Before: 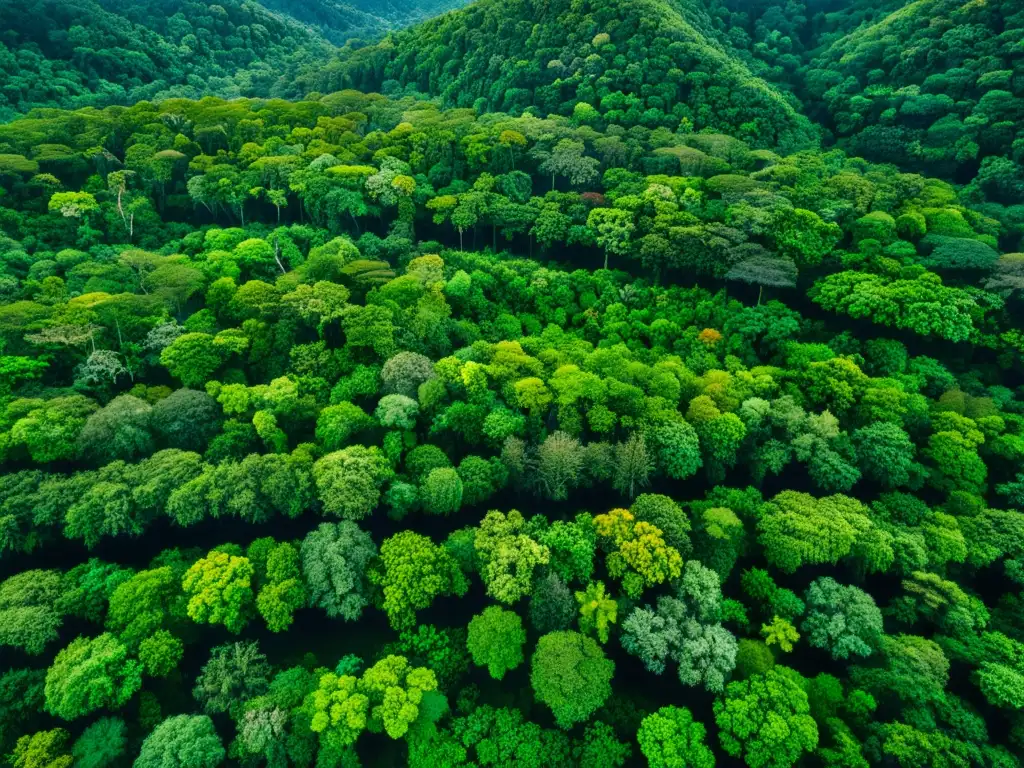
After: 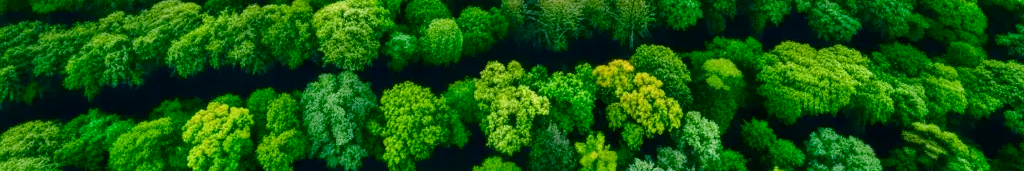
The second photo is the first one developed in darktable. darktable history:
crop and rotate: top 58.588%, bottom 19.057%
color balance rgb: highlights gain › chroma 2.052%, highlights gain › hue 290.92°, perceptual saturation grading › global saturation 20%, perceptual saturation grading › highlights -25.544%, perceptual saturation grading › shadows 49.238%
